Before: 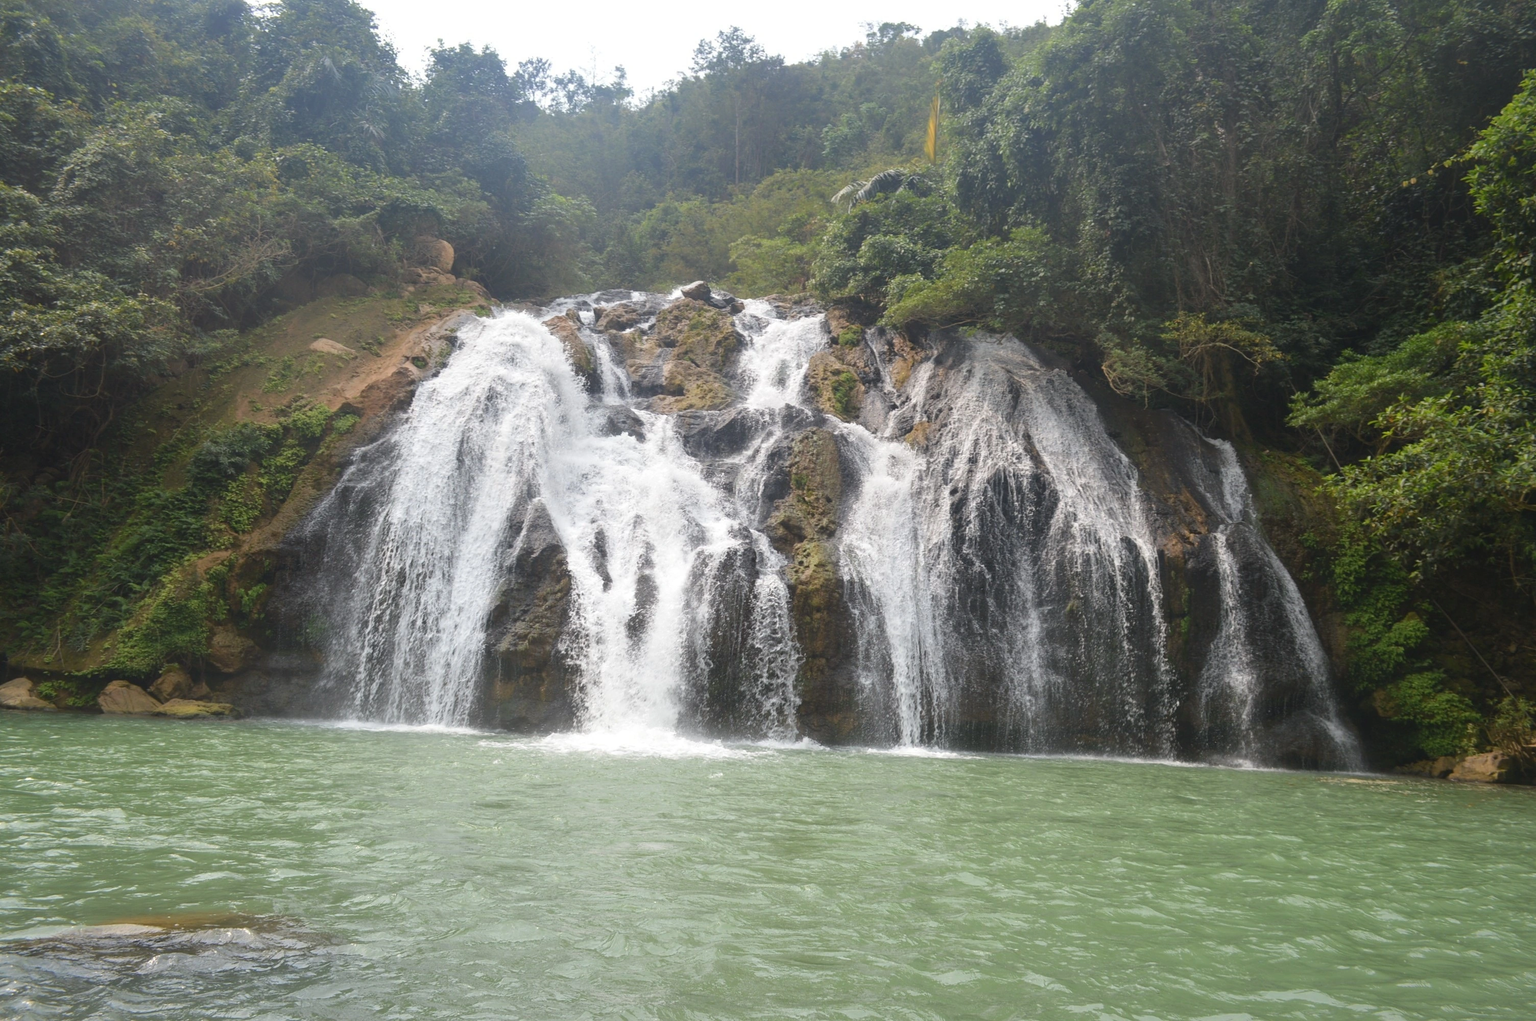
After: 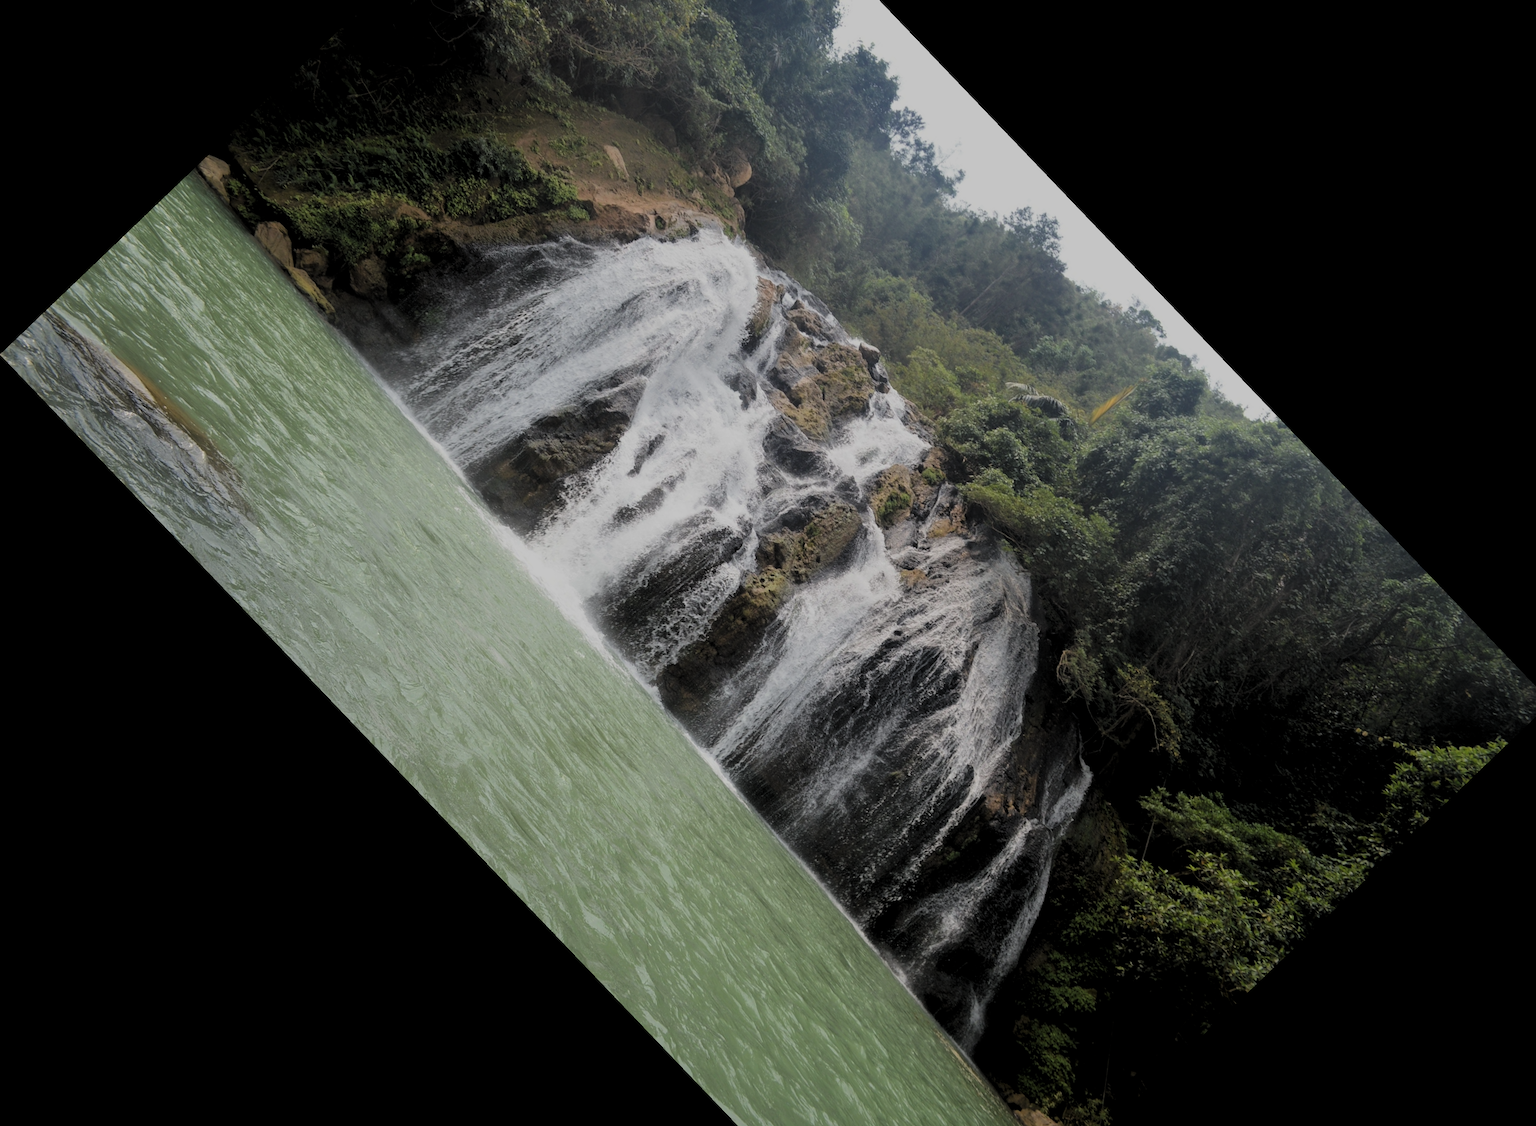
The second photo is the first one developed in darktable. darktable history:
color zones: curves: ch0 [(0, 0.497) (0.143, 0.5) (0.286, 0.5) (0.429, 0.483) (0.571, 0.116) (0.714, -0.006) (0.857, 0.28) (1, 0.497)]
levels: levels [0.116, 0.574, 1]
filmic rgb: black relative exposure -7.15 EV, white relative exposure 5.36 EV, hardness 3.02, color science v6 (2022)
crop and rotate: angle -46.26°, top 16.234%, right 0.912%, bottom 11.704%
rotate and perspective: crop left 0, crop top 0
